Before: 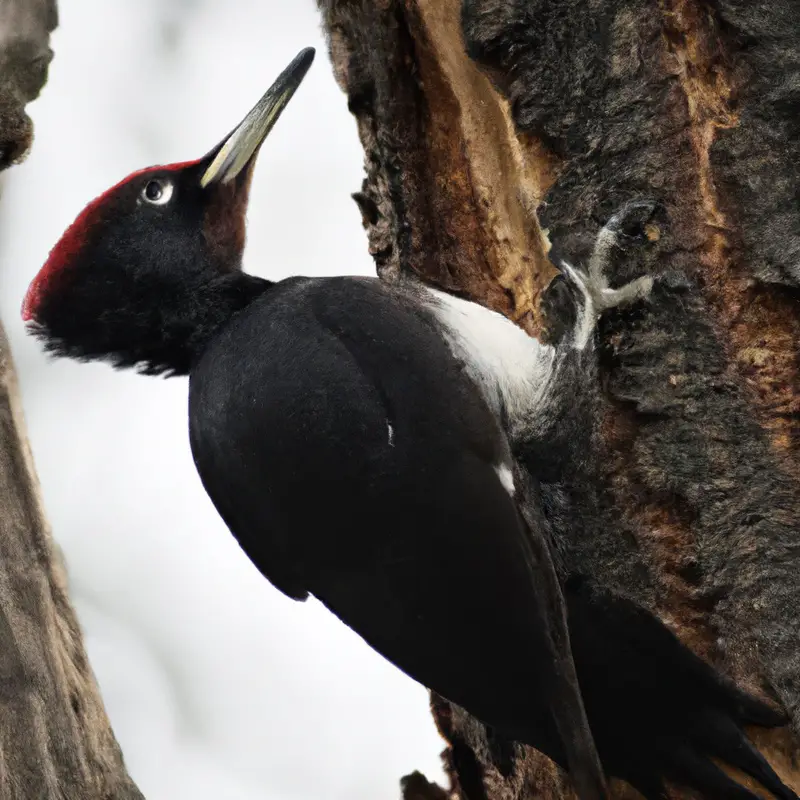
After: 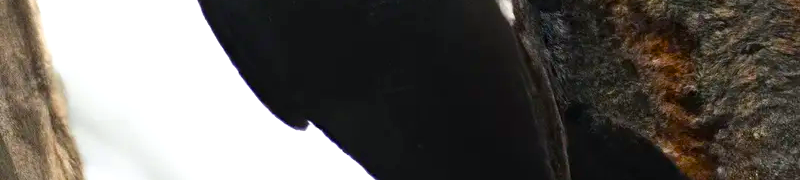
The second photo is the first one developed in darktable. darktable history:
crop and rotate: top 58.92%, bottom 18.49%
color balance rgb: shadows lift › chroma 1.048%, shadows lift › hue 241.83°, perceptual saturation grading › global saturation 37.323%, perceptual saturation grading › shadows 36.177%, perceptual brilliance grading › global brilliance 10.062%
